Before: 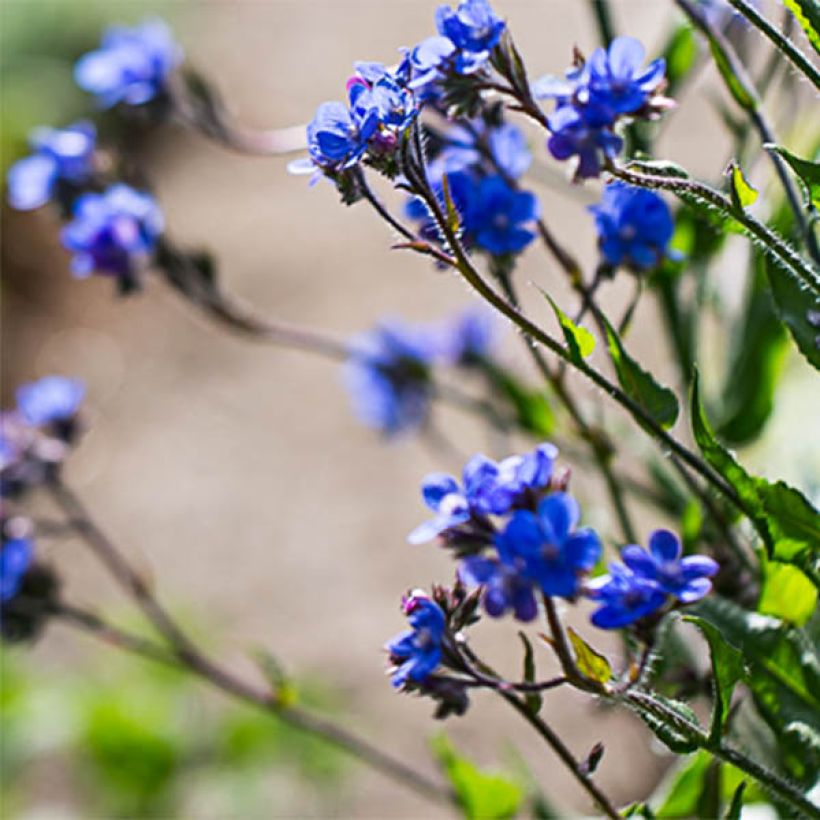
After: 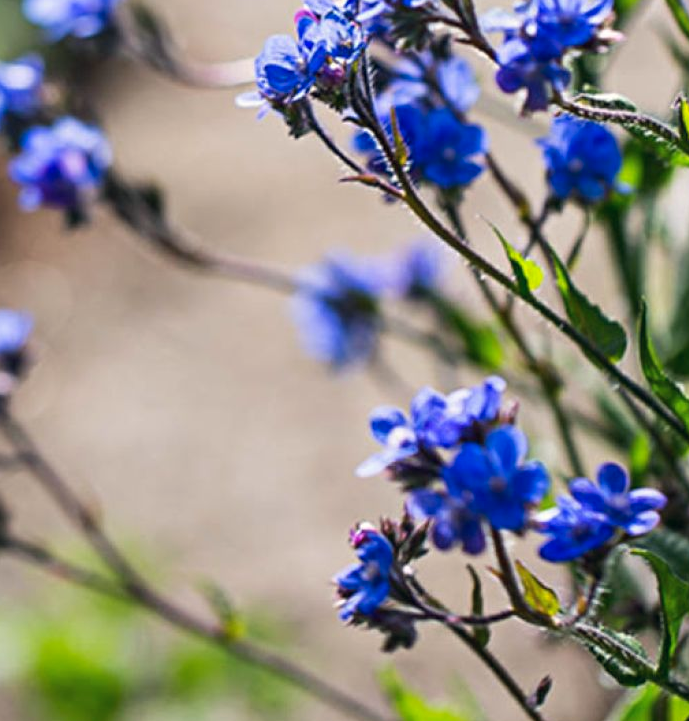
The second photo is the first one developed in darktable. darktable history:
crop: left 6.342%, top 8.281%, right 9.538%, bottom 3.781%
color correction: highlights a* 0.464, highlights b* 2.64, shadows a* -0.981, shadows b* -4.55
